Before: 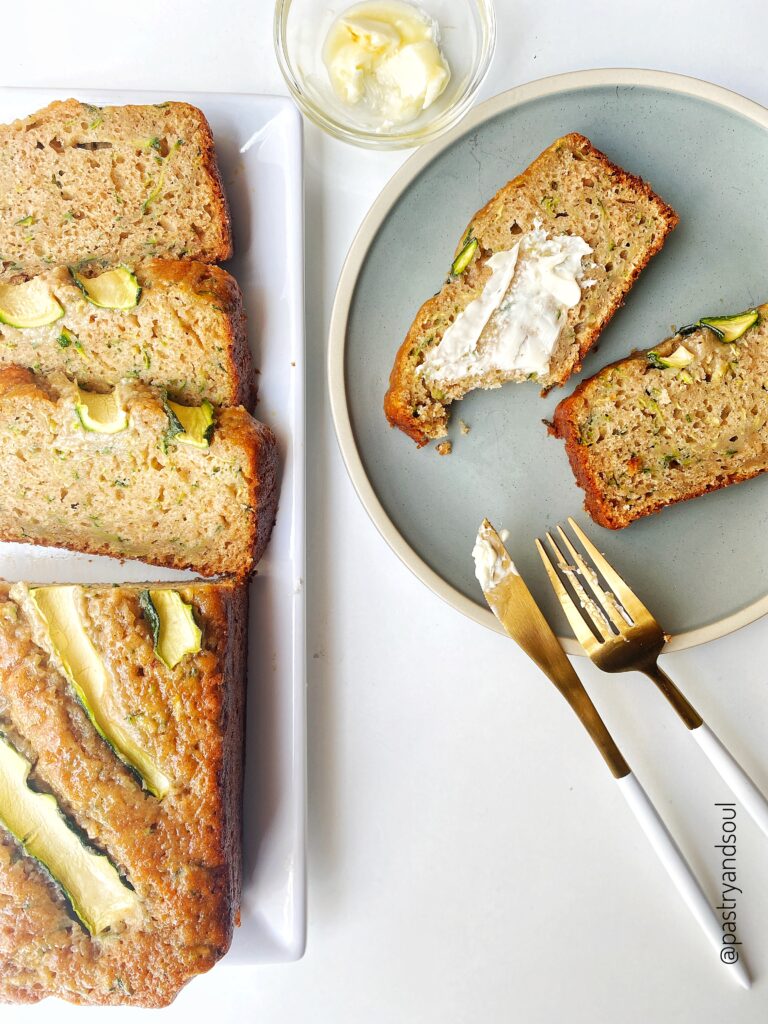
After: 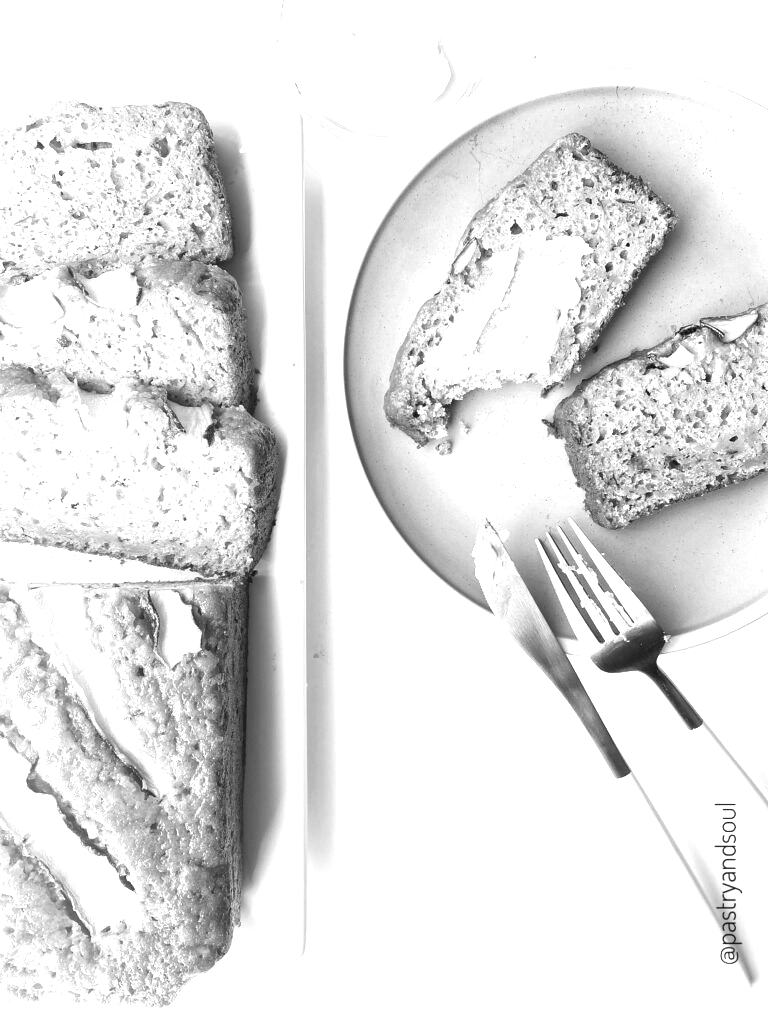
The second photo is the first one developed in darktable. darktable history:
exposure: black level correction 0, exposure 1.1 EV, compensate exposure bias true, compensate highlight preservation false
monochrome: size 1
contrast brightness saturation: saturation -0.05
